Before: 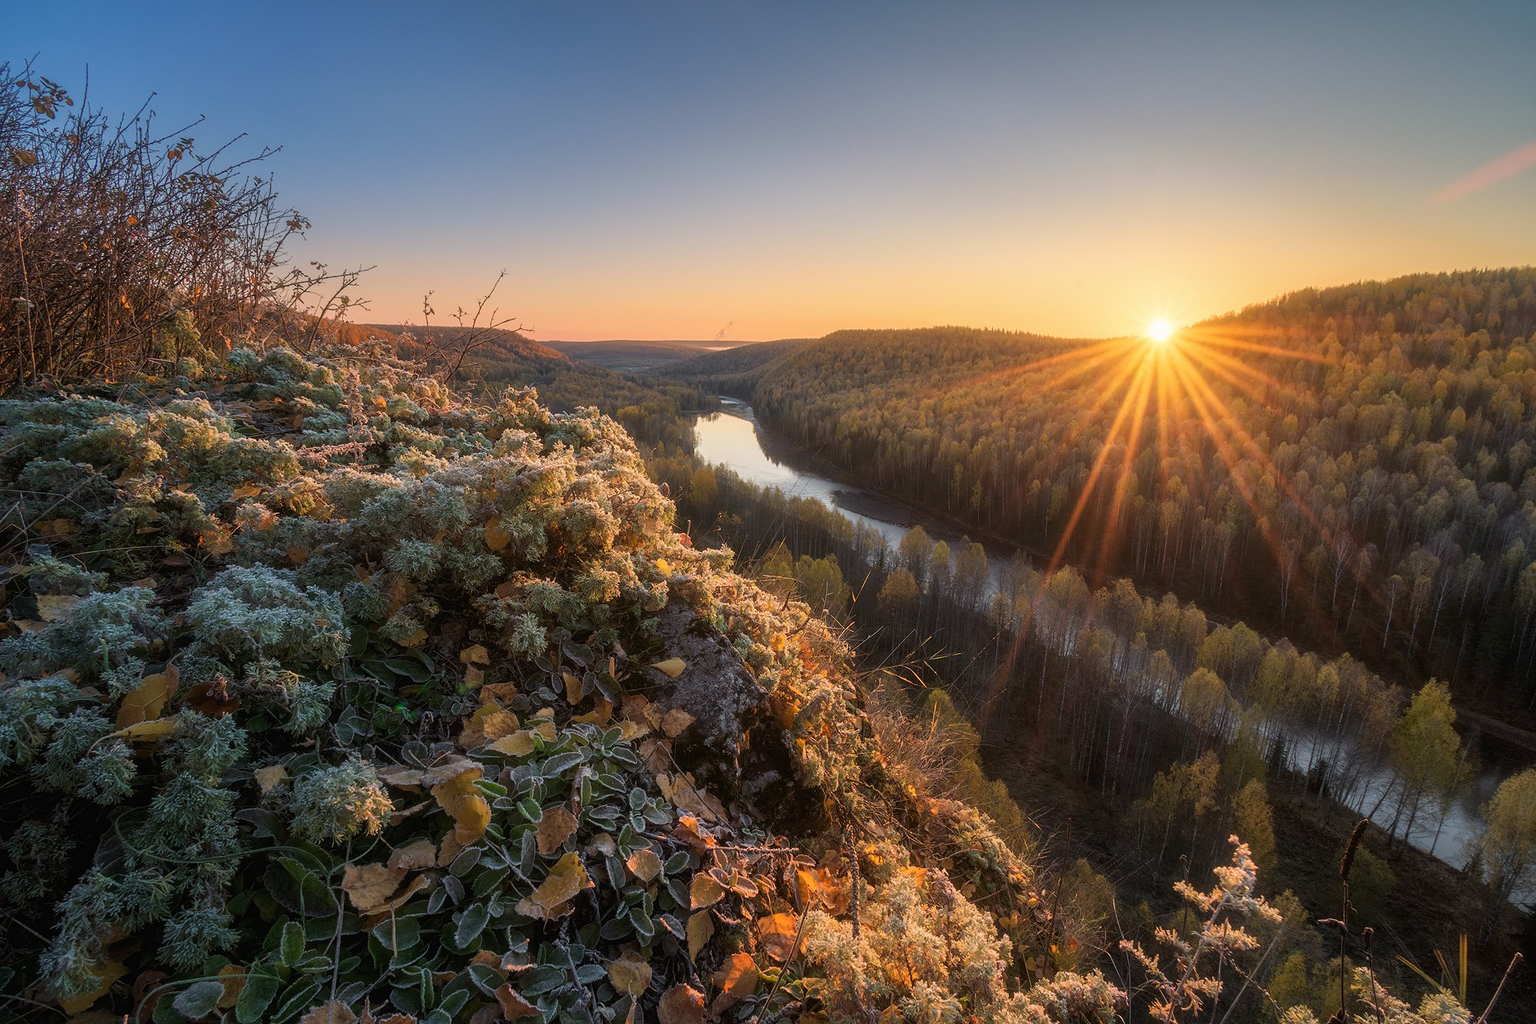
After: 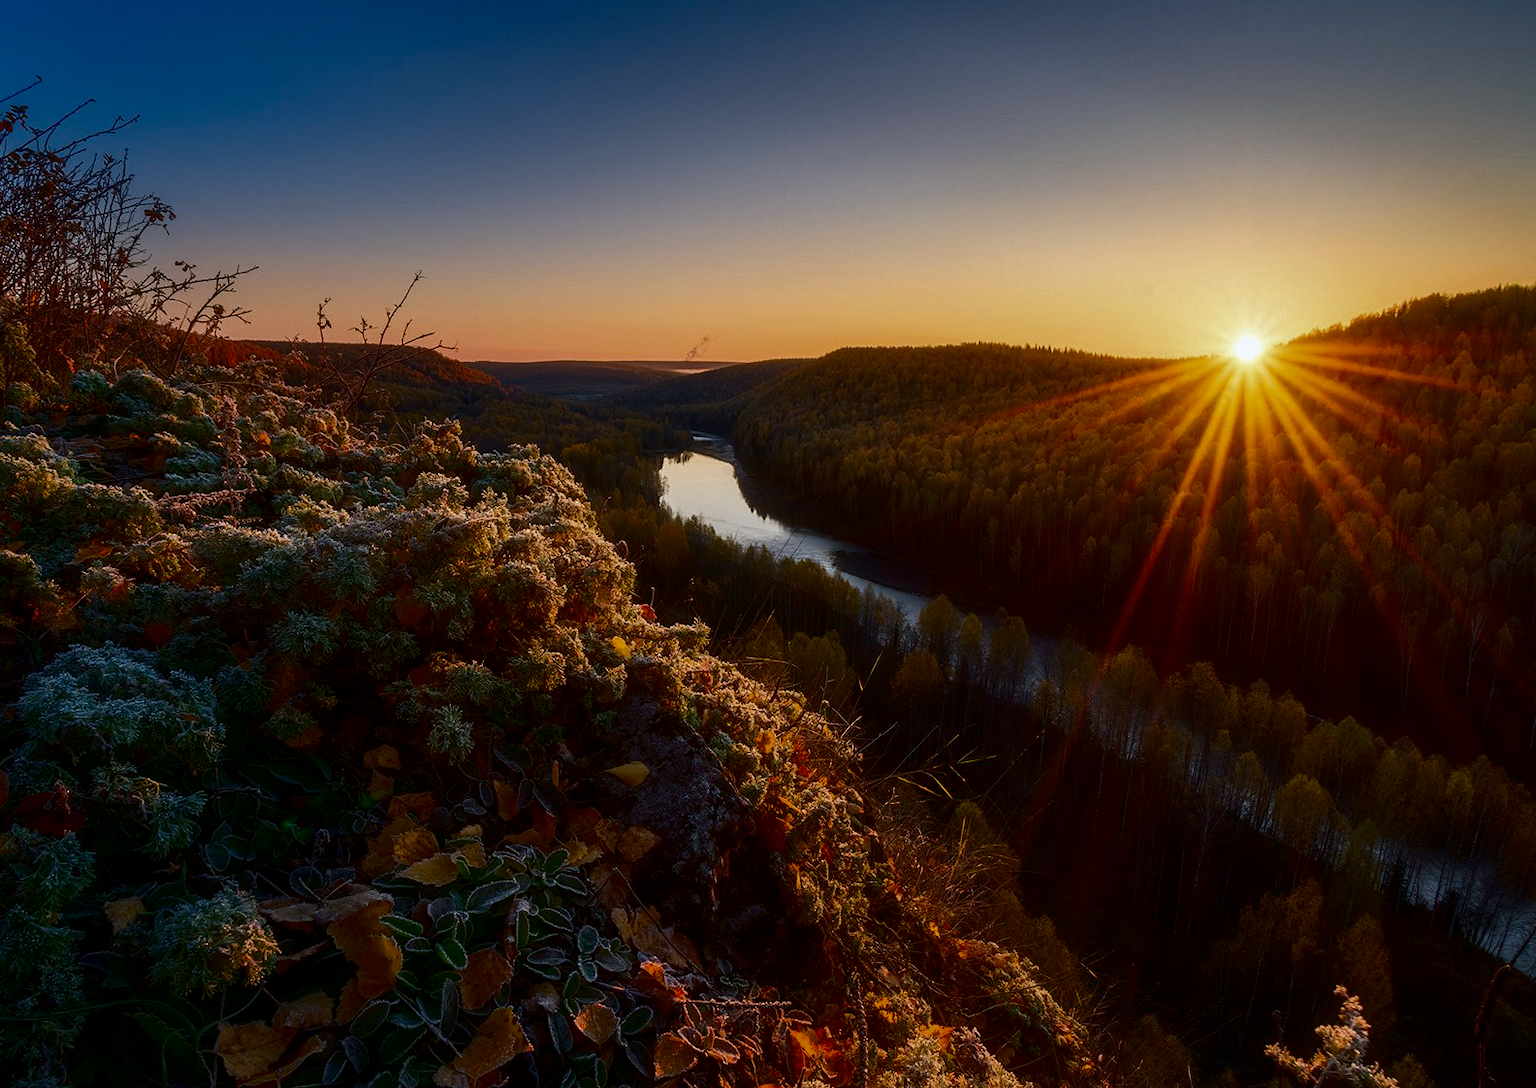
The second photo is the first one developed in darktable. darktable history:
crop: left 11.225%, top 5.381%, right 9.565%, bottom 10.314%
white balance: red 0.98, blue 1.034
contrast brightness saturation: contrast 0.09, brightness -0.59, saturation 0.17
